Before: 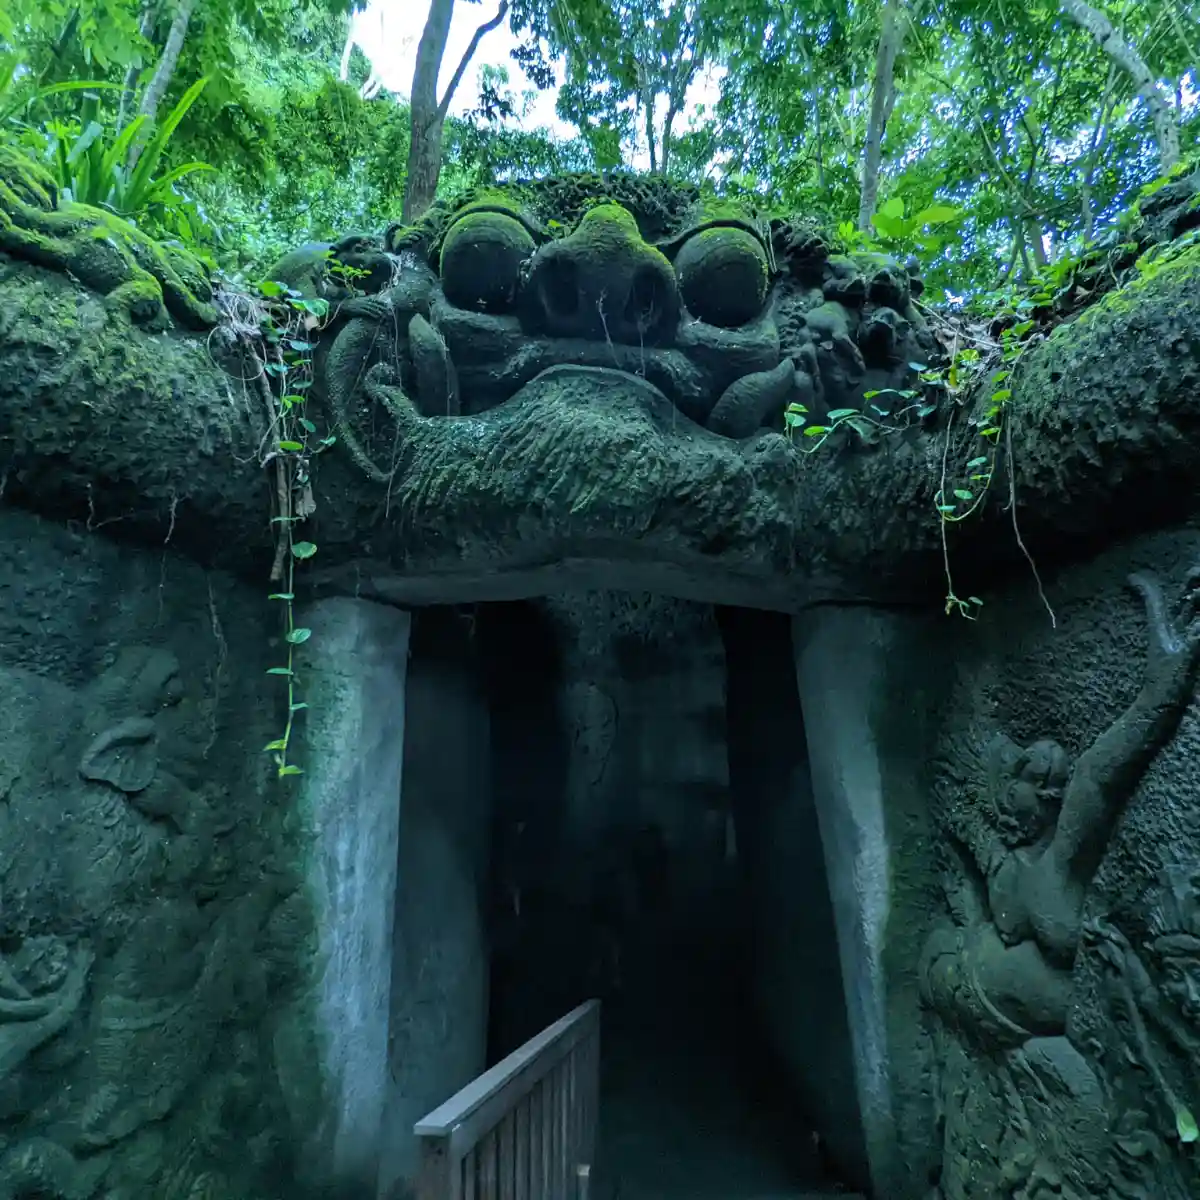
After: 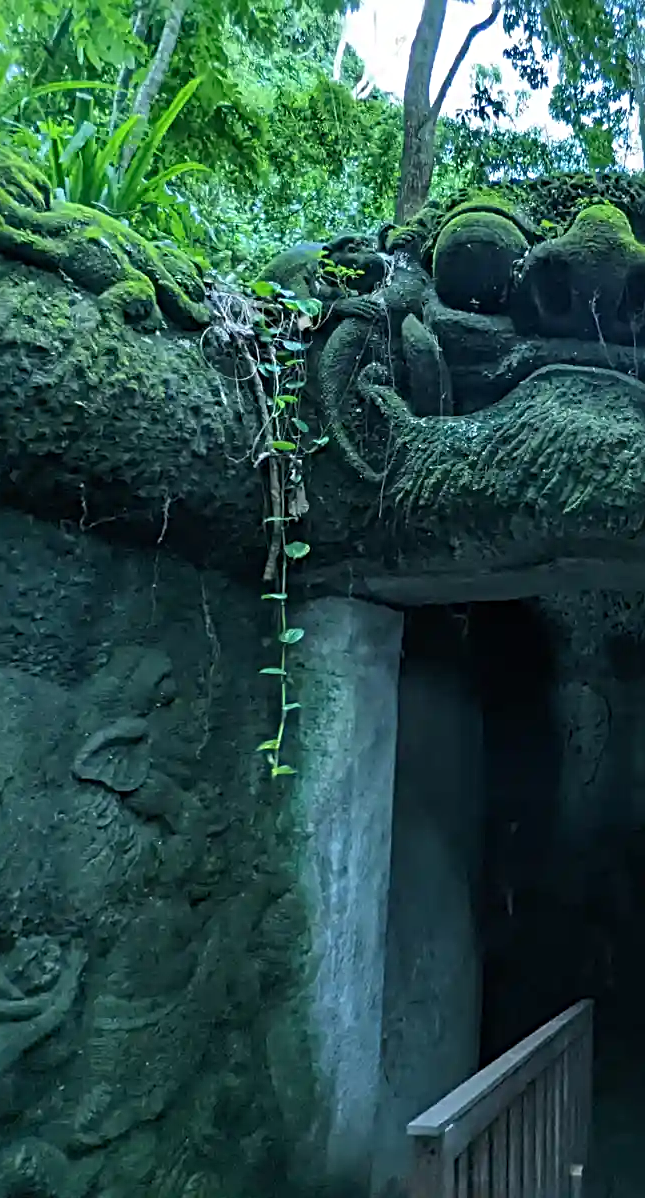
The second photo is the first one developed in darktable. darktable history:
crop: left 0.587%, right 45.588%, bottom 0.086%
sharpen: radius 4
